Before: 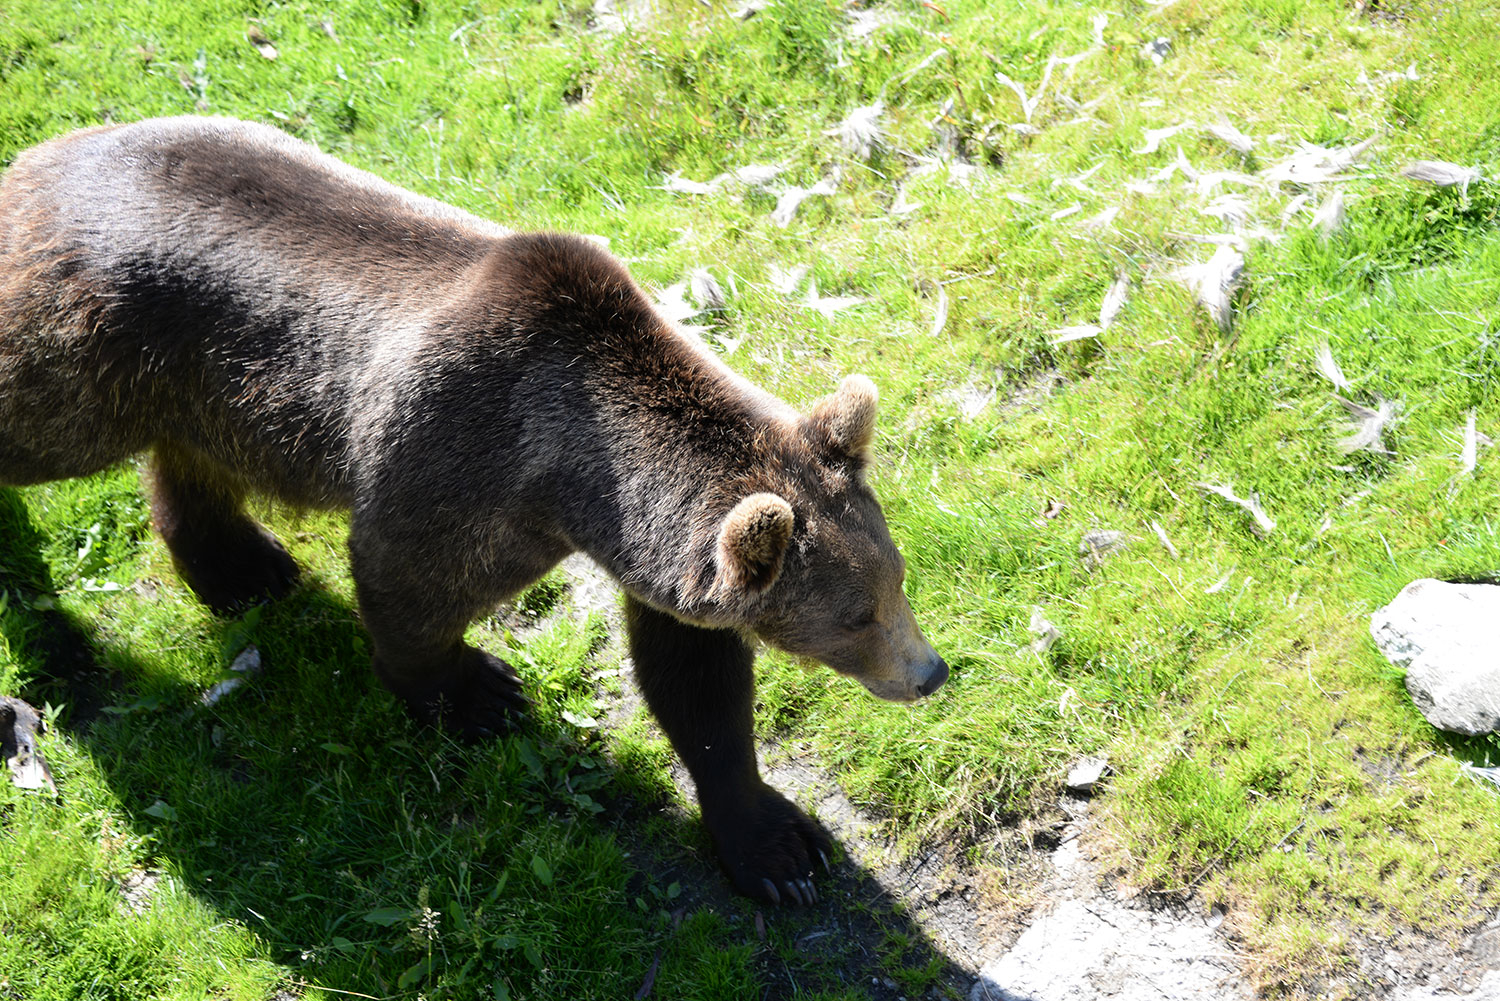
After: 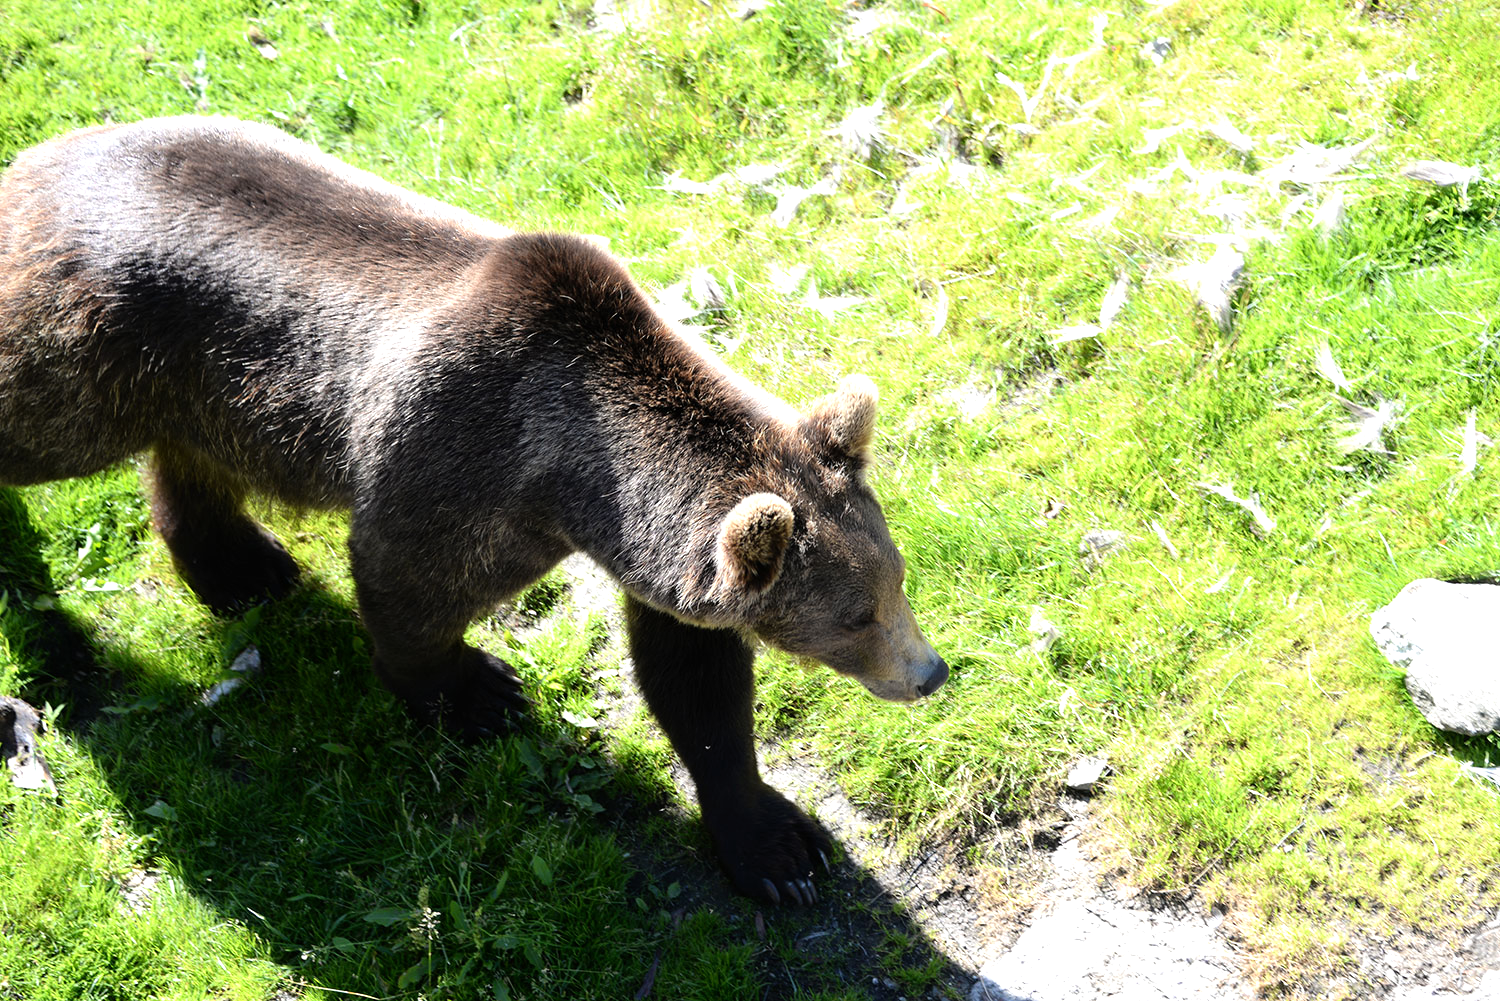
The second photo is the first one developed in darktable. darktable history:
tone equalizer: -8 EV -0.436 EV, -7 EV -0.365 EV, -6 EV -0.343 EV, -5 EV -0.227 EV, -3 EV 0.222 EV, -2 EV 0.342 EV, -1 EV 0.408 EV, +0 EV 0.408 EV
